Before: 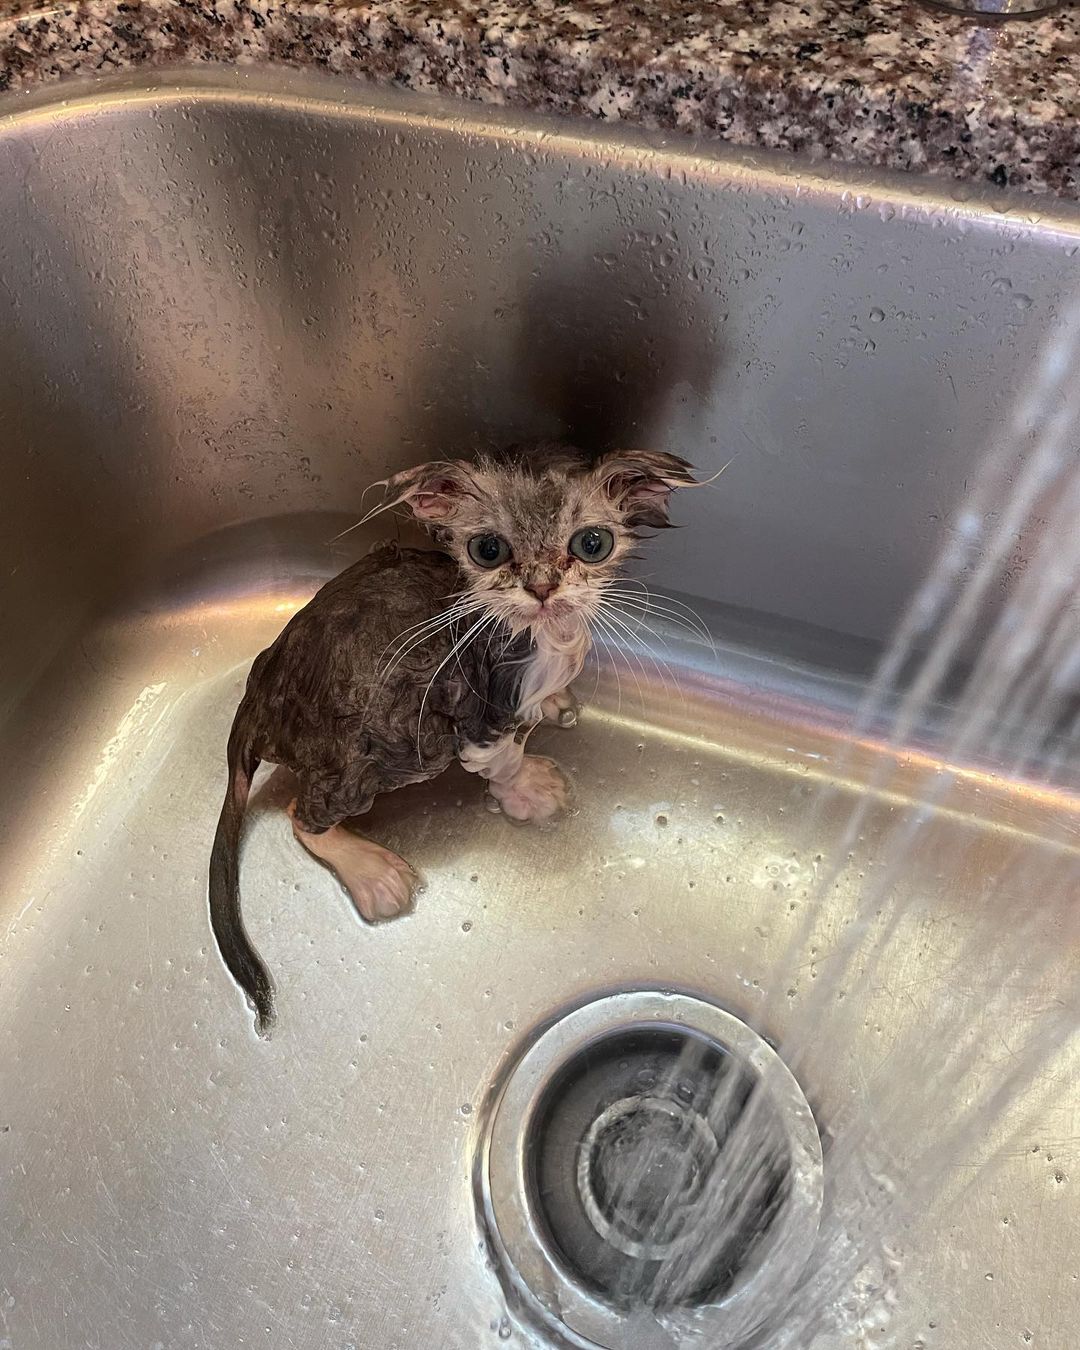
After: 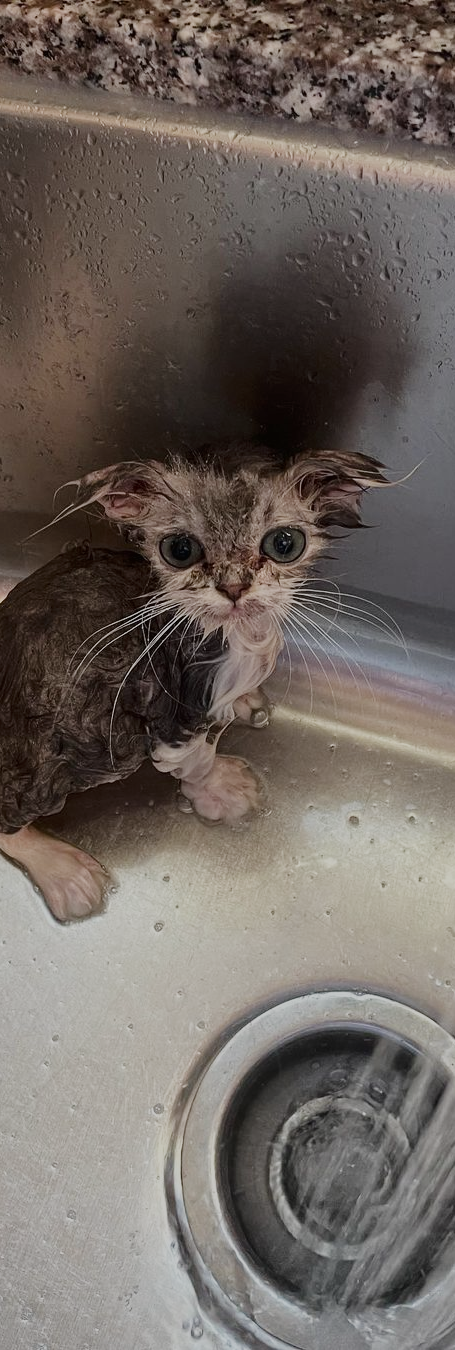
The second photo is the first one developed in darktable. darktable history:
crop: left 28.583%, right 29.231%
sigmoid: contrast 1.05, skew -0.15
tone curve: curves: ch0 [(0.016, 0.011) (0.204, 0.146) (0.515, 0.476) (0.78, 0.795) (1, 0.981)], color space Lab, linked channels, preserve colors none
